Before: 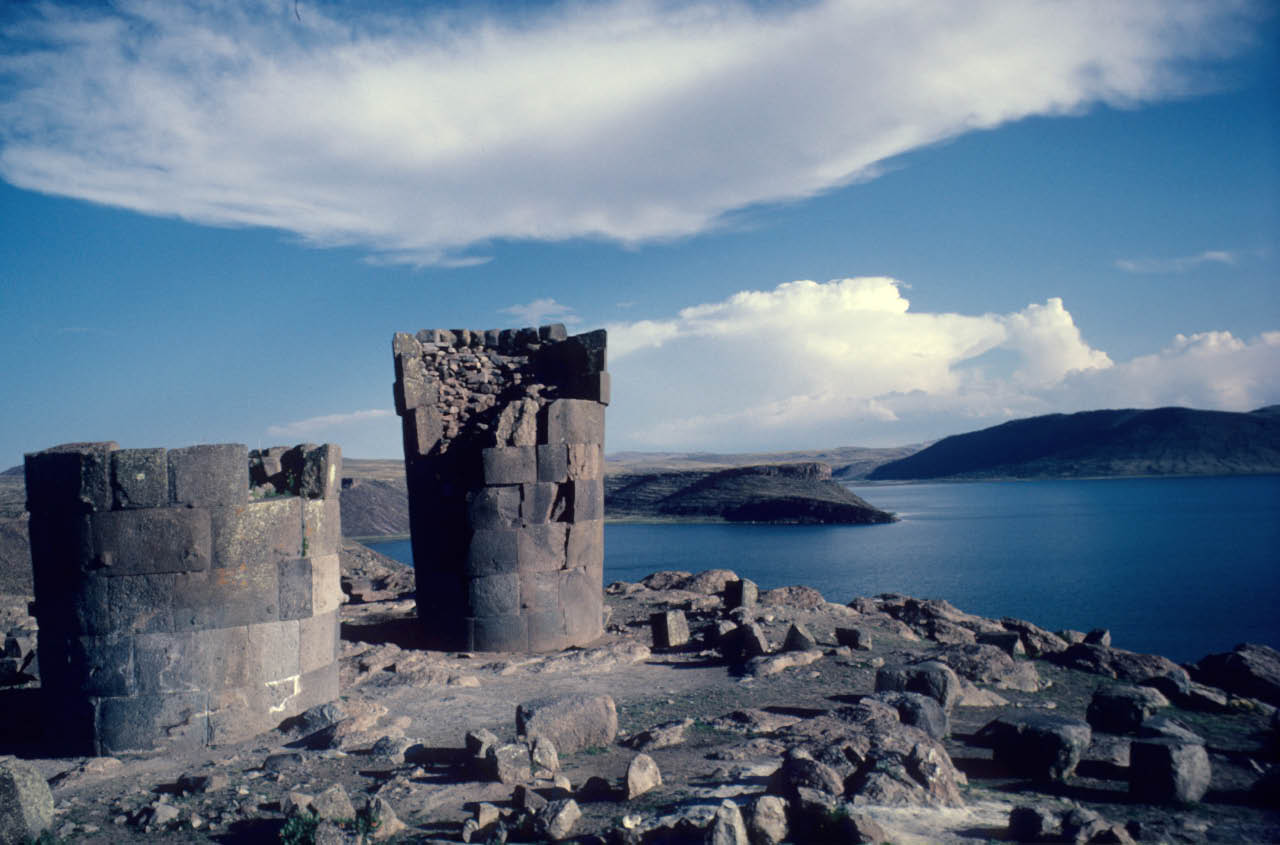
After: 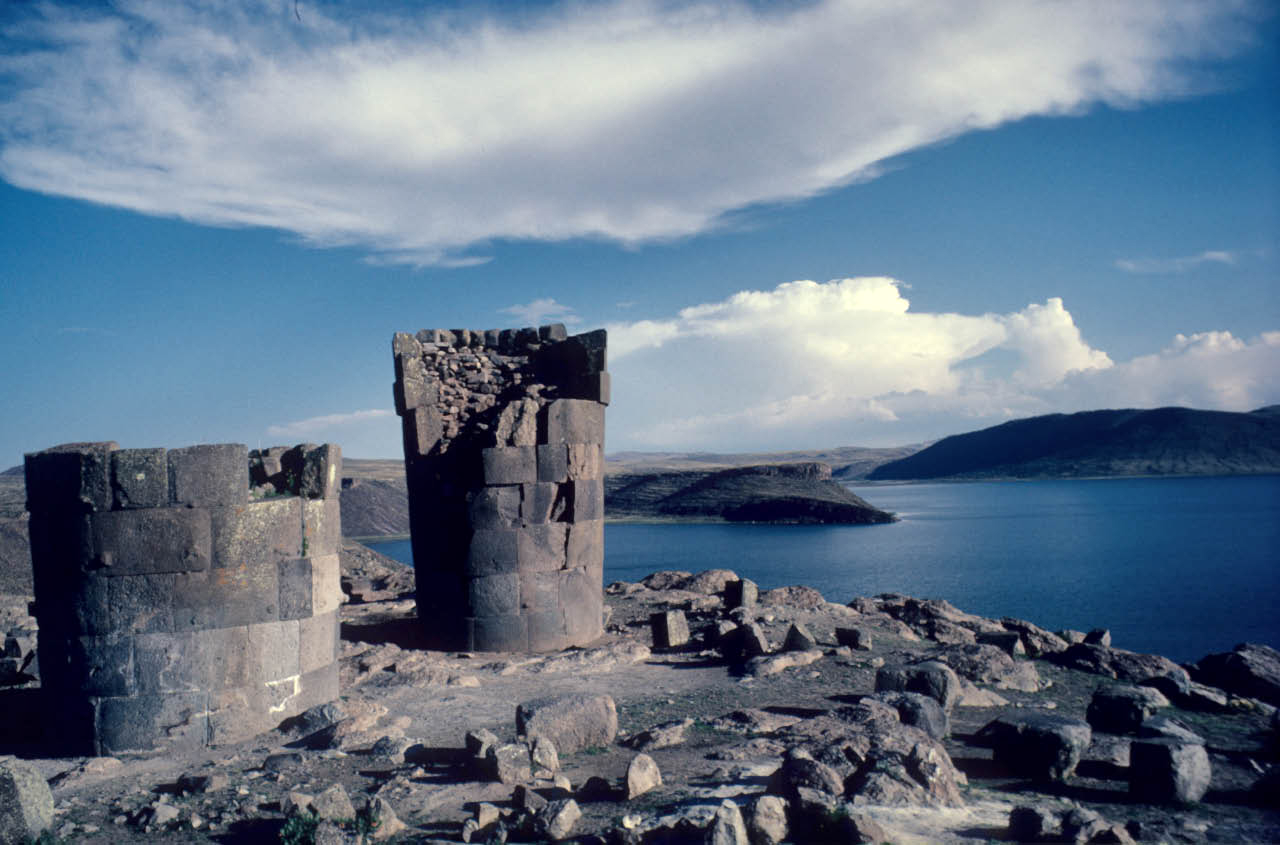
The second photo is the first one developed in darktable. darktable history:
shadows and highlights: shadows 35, highlights -35, soften with gaussian
local contrast: mode bilateral grid, contrast 20, coarseness 50, detail 120%, midtone range 0.2
